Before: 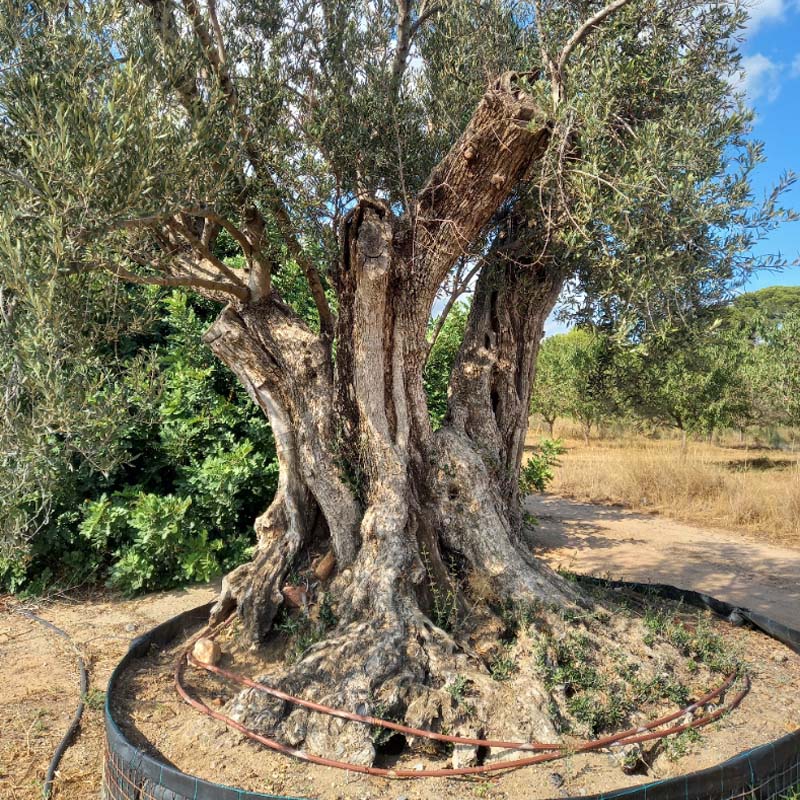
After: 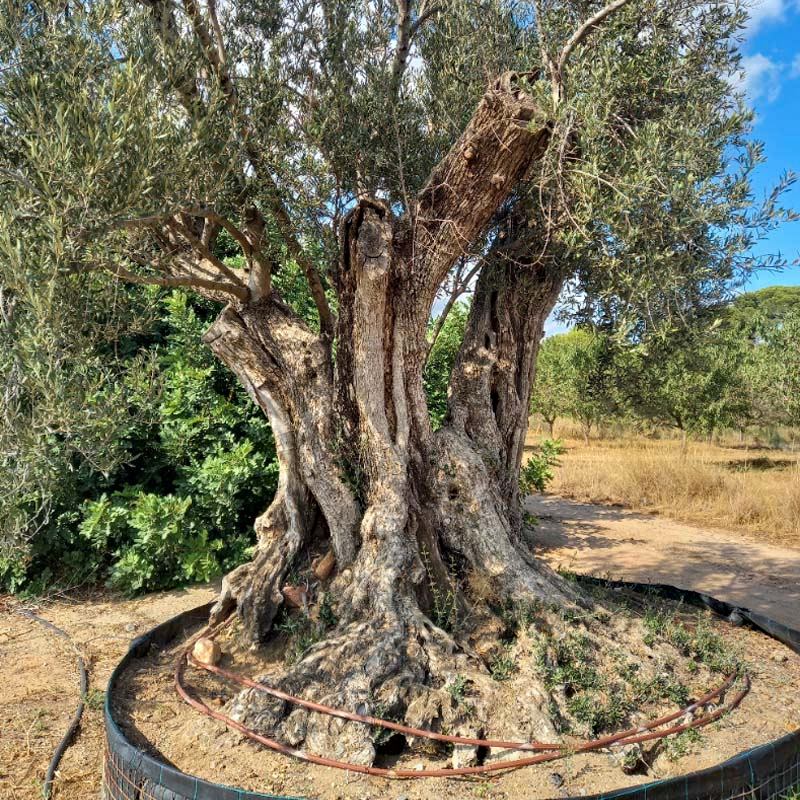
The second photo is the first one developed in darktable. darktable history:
haze removal: strength 0.278, distance 0.247, compatibility mode true, adaptive false
